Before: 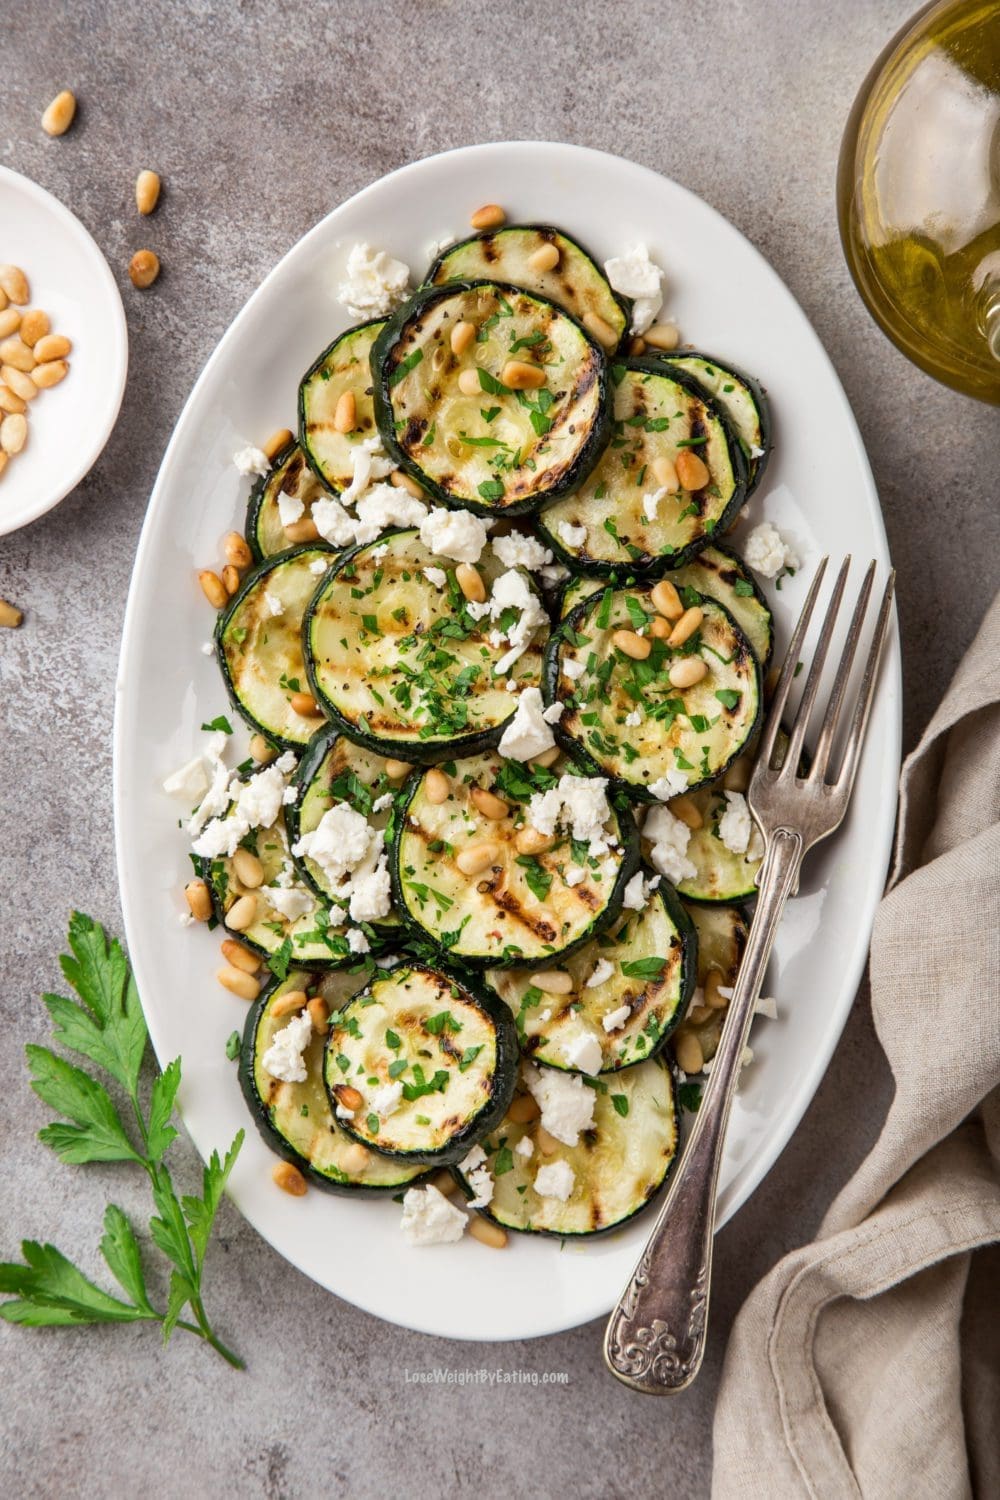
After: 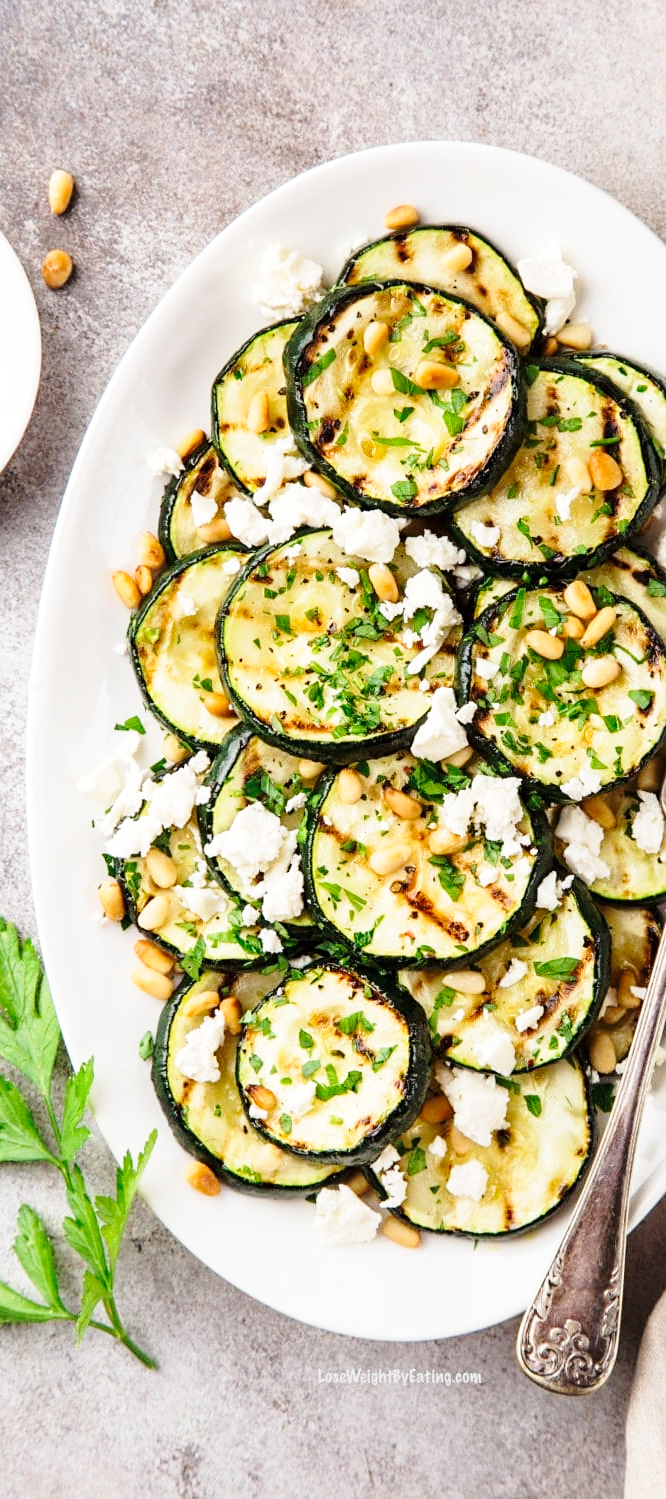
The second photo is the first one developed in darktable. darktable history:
crop and rotate: left 8.786%, right 24.548%
sharpen: amount 0.2
shadows and highlights: radius 93.07, shadows -14.46, white point adjustment 0.23, highlights 31.48, compress 48.23%, highlights color adjustment 52.79%, soften with gaussian
base curve: curves: ch0 [(0, 0) (0.028, 0.03) (0.121, 0.232) (0.46, 0.748) (0.859, 0.968) (1, 1)], preserve colors none
